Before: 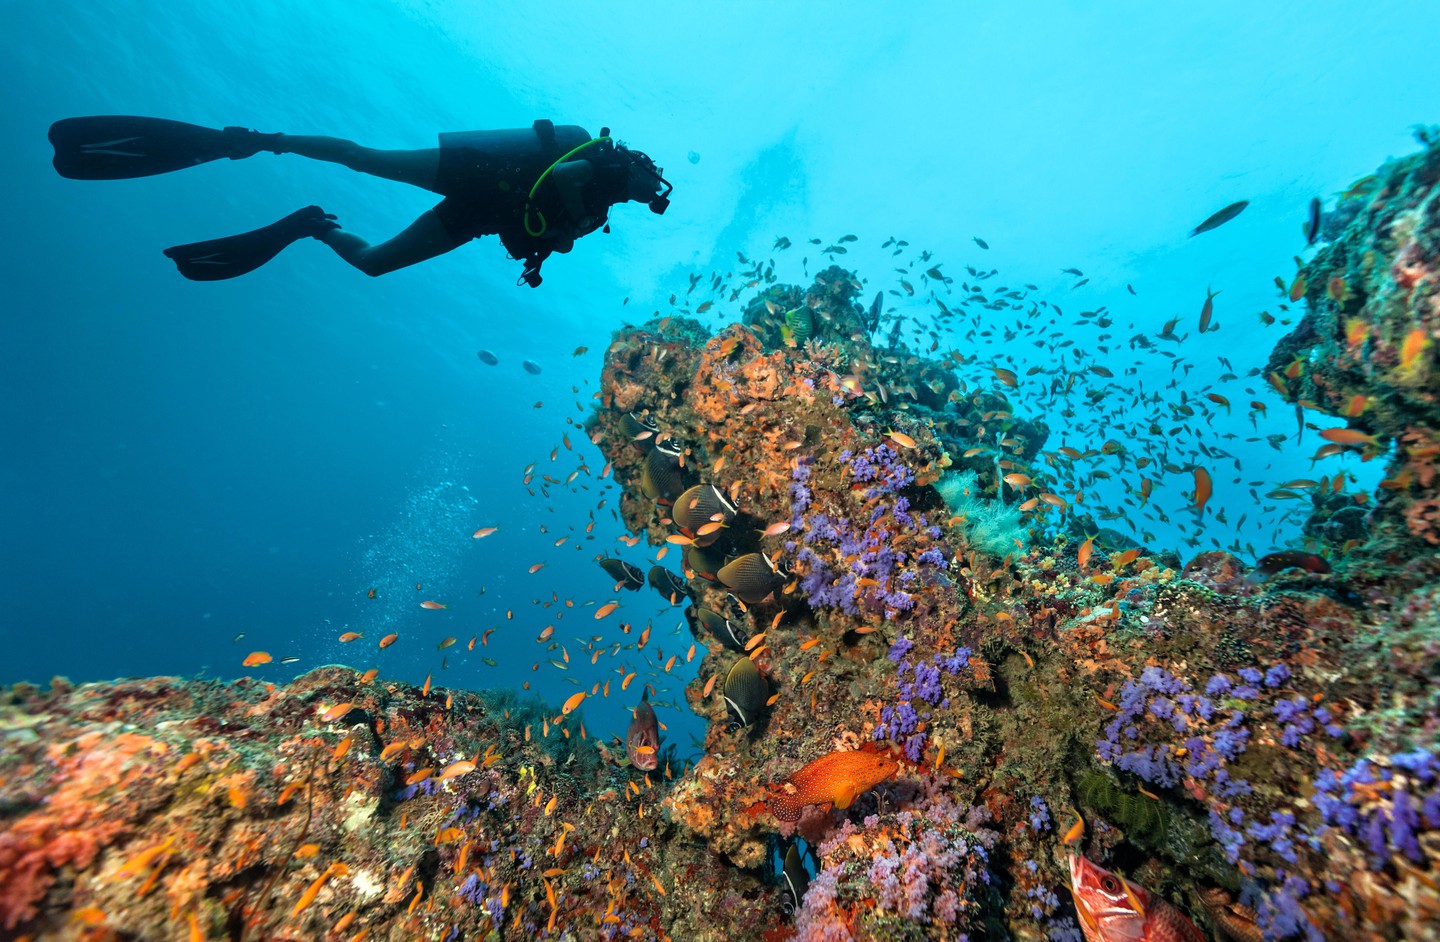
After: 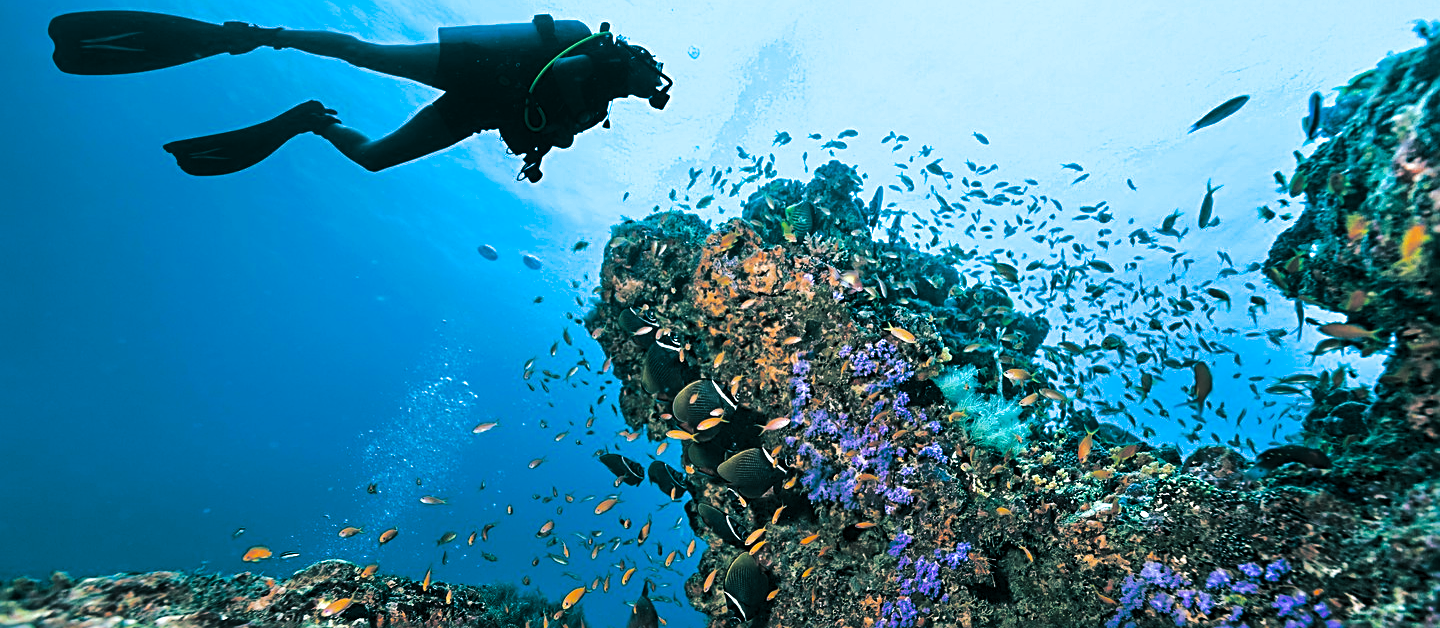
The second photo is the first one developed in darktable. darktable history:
split-toning: shadows › hue 186.43°, highlights › hue 49.29°, compress 30.29%
tone curve: curves: ch0 [(0, 0) (0.003, 0.003) (0.011, 0.009) (0.025, 0.018) (0.044, 0.028) (0.069, 0.038) (0.1, 0.049) (0.136, 0.062) (0.177, 0.089) (0.224, 0.123) (0.277, 0.165) (0.335, 0.223) (0.399, 0.293) (0.468, 0.385) (0.543, 0.497) (0.623, 0.613) (0.709, 0.716) (0.801, 0.802) (0.898, 0.887) (1, 1)], preserve colors none
white balance: red 0.948, green 1.02, blue 1.176
sharpen: radius 2.543, amount 0.636
crop: top 11.166%, bottom 22.168%
